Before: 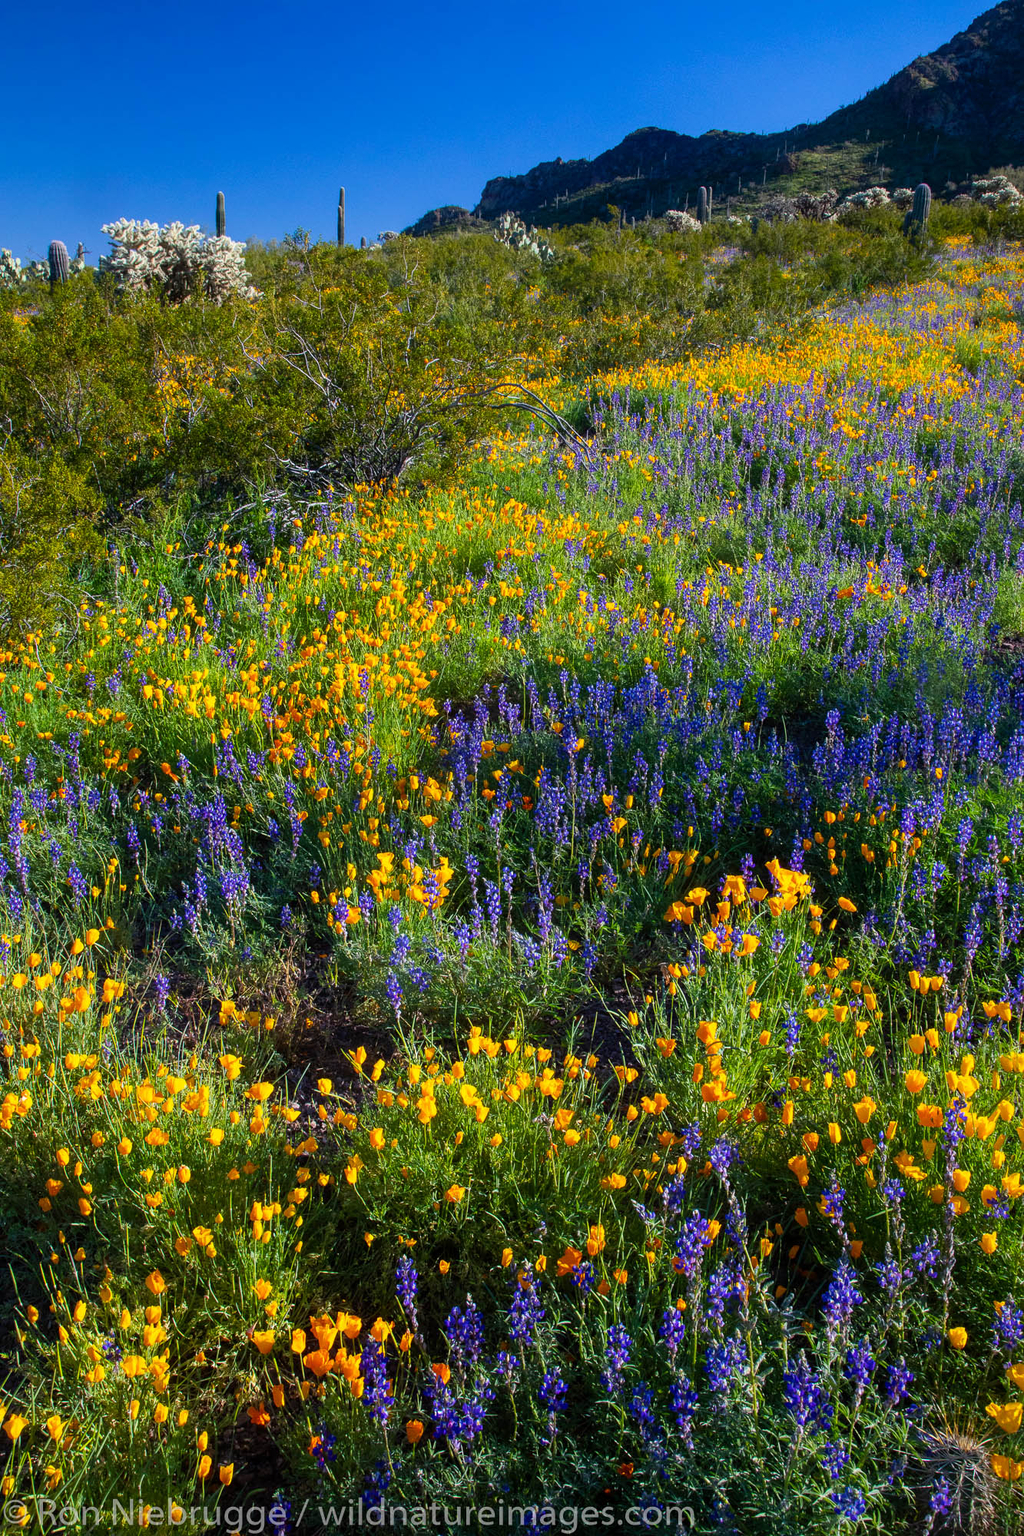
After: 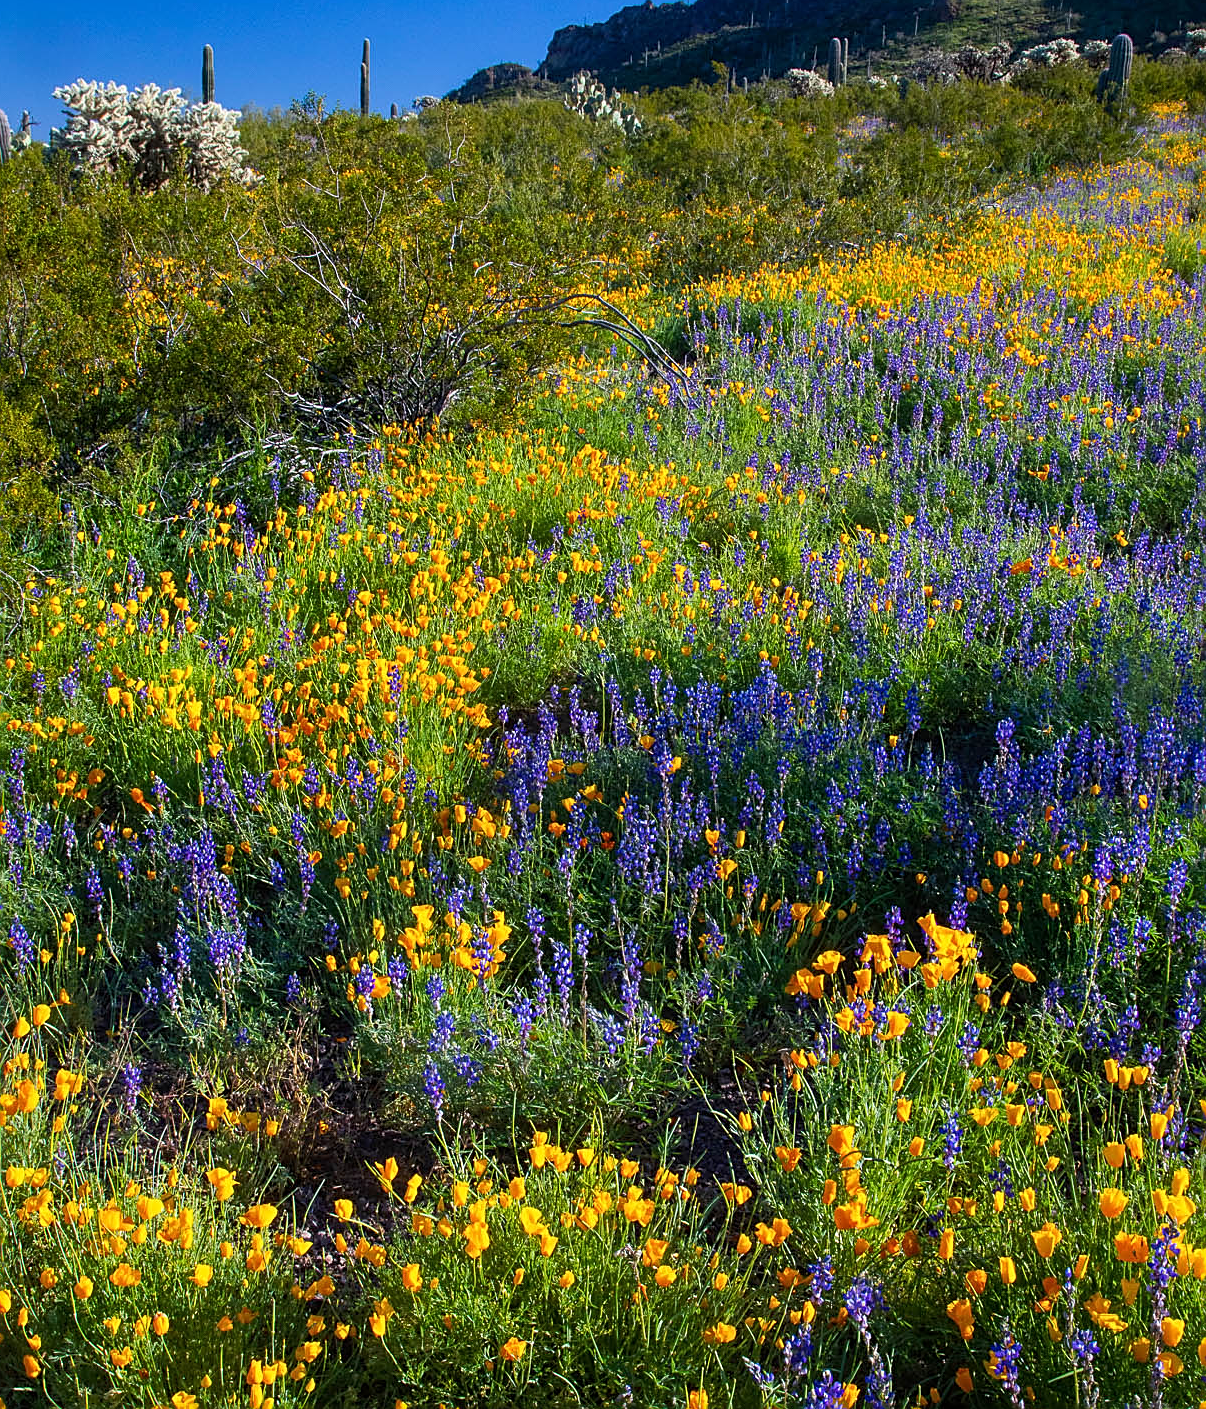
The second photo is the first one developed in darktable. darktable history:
crop: left 5.984%, top 10.28%, right 3.531%, bottom 19.232%
sharpen: on, module defaults
